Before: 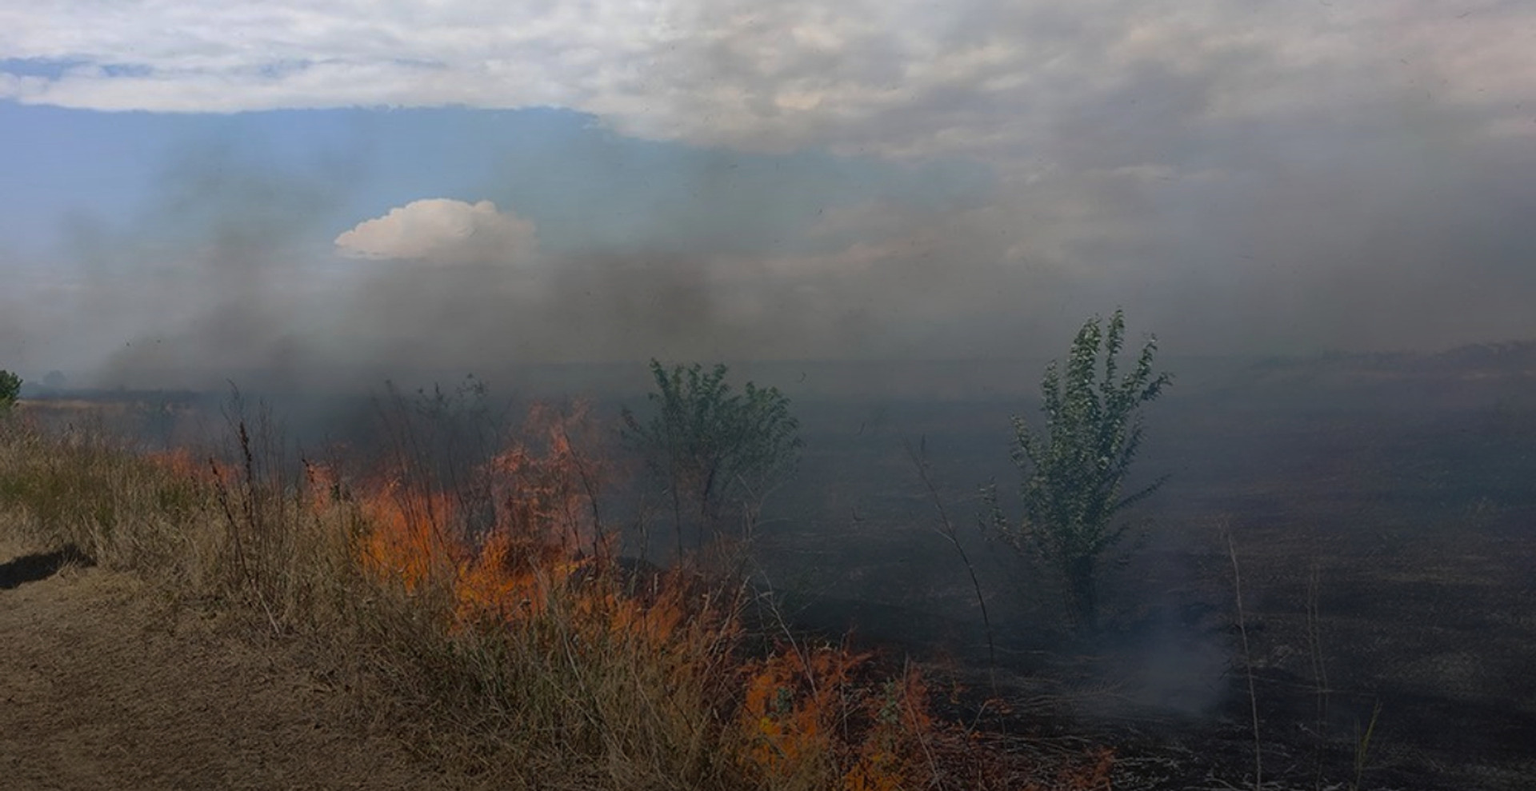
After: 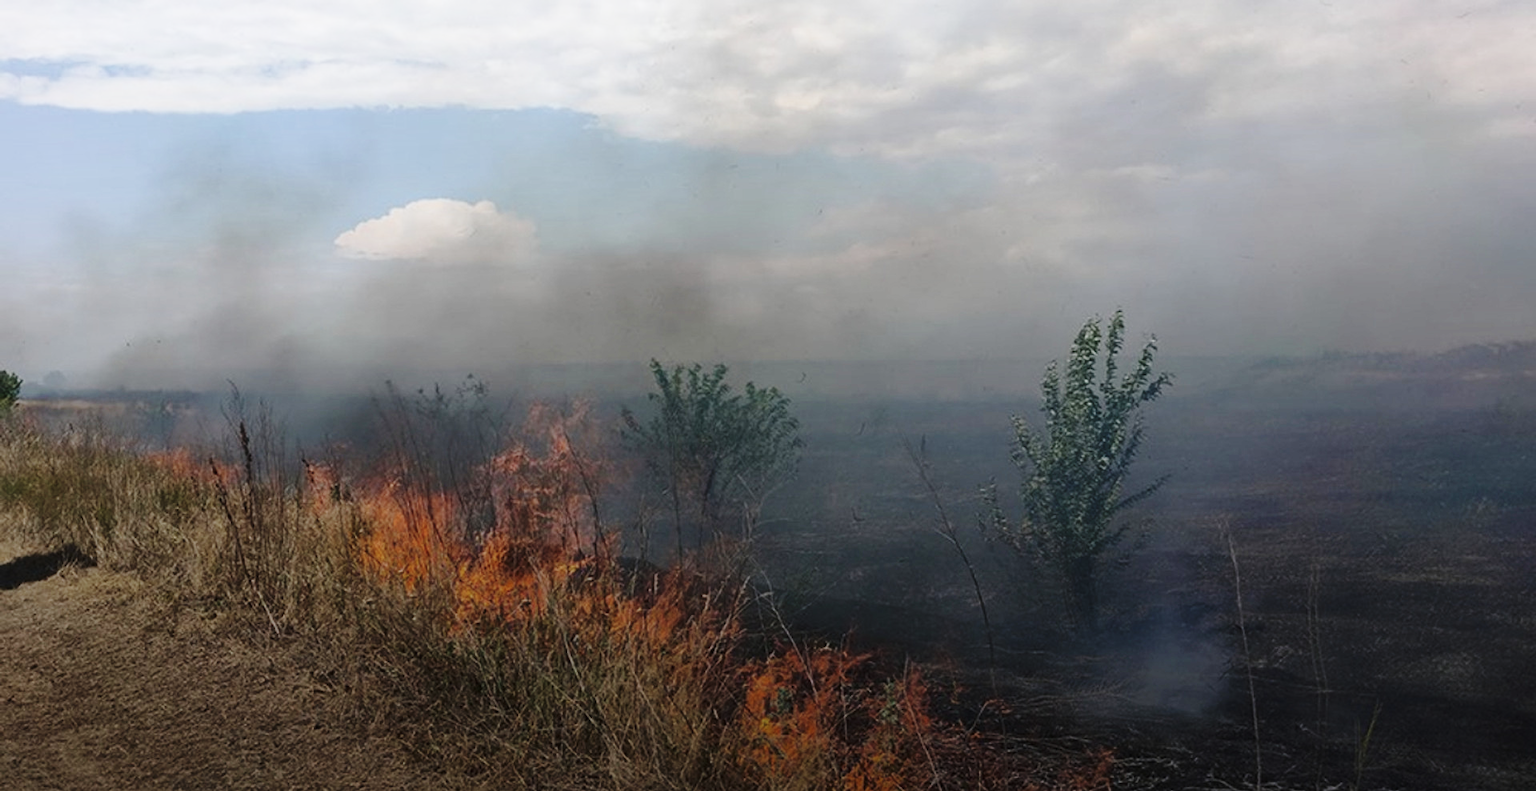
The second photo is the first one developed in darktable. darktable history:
contrast brightness saturation: contrast 0.064, brightness -0.005, saturation -0.223
base curve: curves: ch0 [(0, 0) (0.028, 0.03) (0.121, 0.232) (0.46, 0.748) (0.859, 0.968) (1, 1)], preserve colors none
